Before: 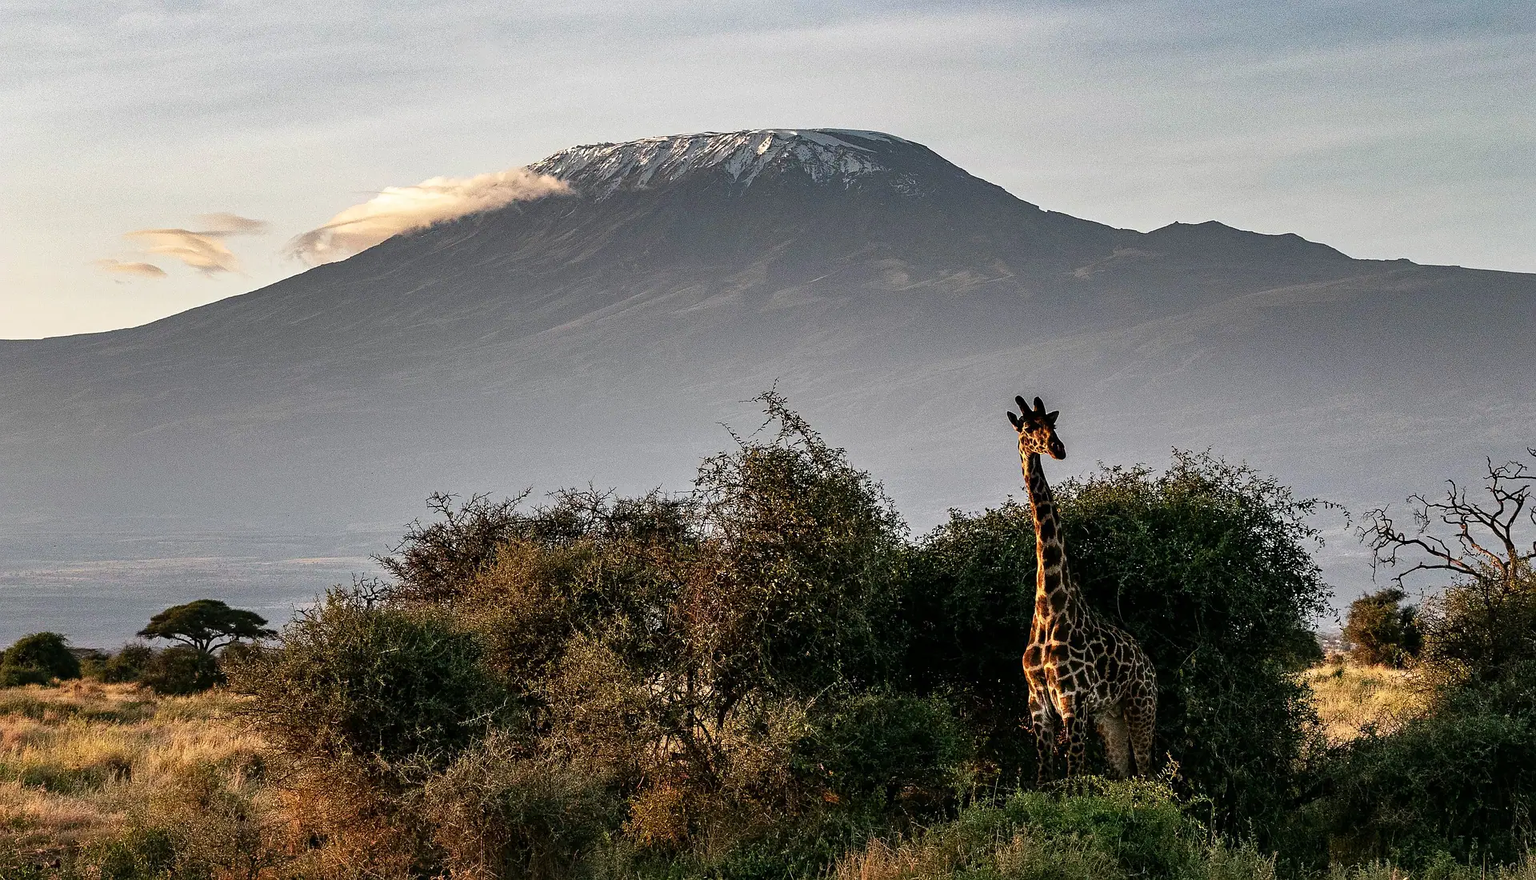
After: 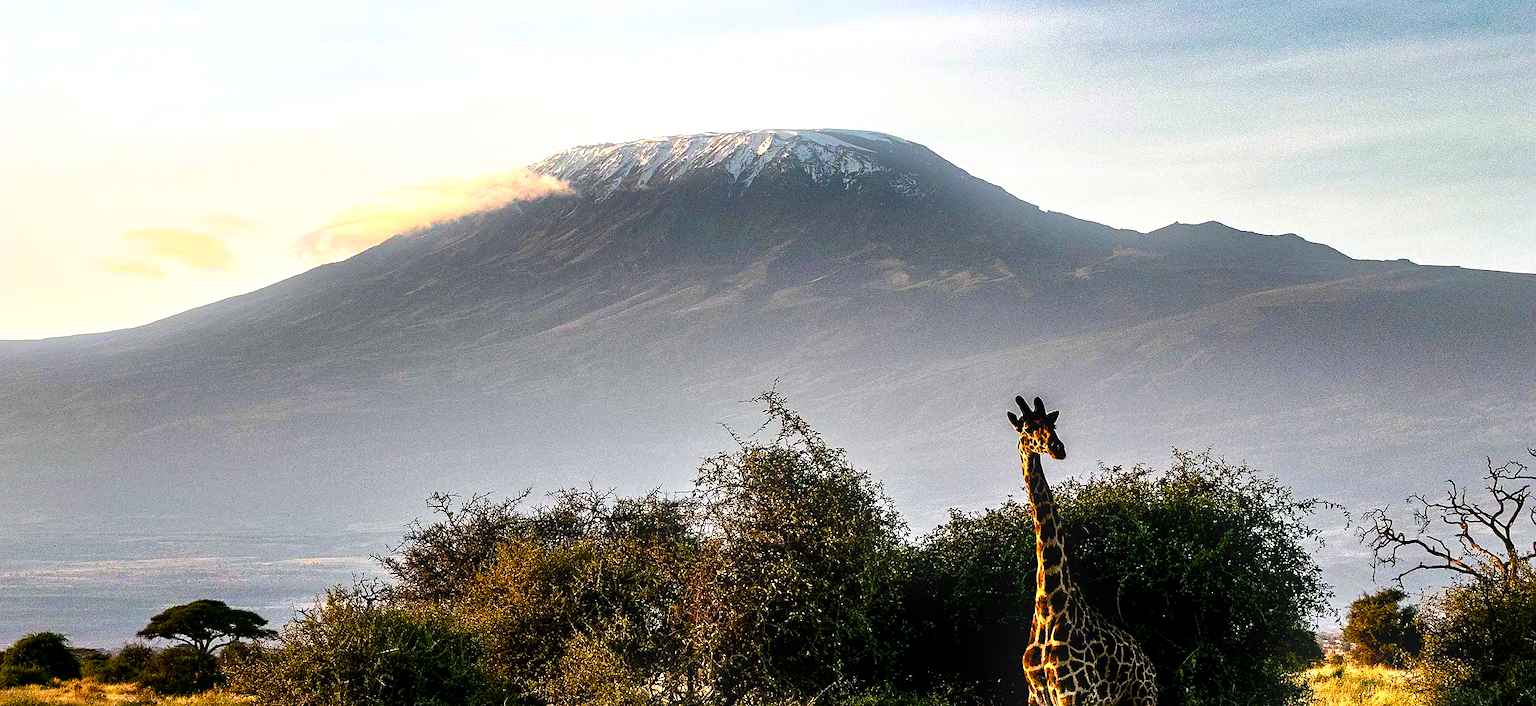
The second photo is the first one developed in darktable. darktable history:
crop: bottom 19.644%
bloom: size 9%, threshold 100%, strength 7%
color balance rgb: global offset › luminance -0.37%, perceptual saturation grading › highlights -17.77%, perceptual saturation grading › mid-tones 33.1%, perceptual saturation grading › shadows 50.52%, perceptual brilliance grading › highlights 20%, perceptual brilliance grading › mid-tones 20%, perceptual brilliance grading › shadows -20%, global vibrance 50%
